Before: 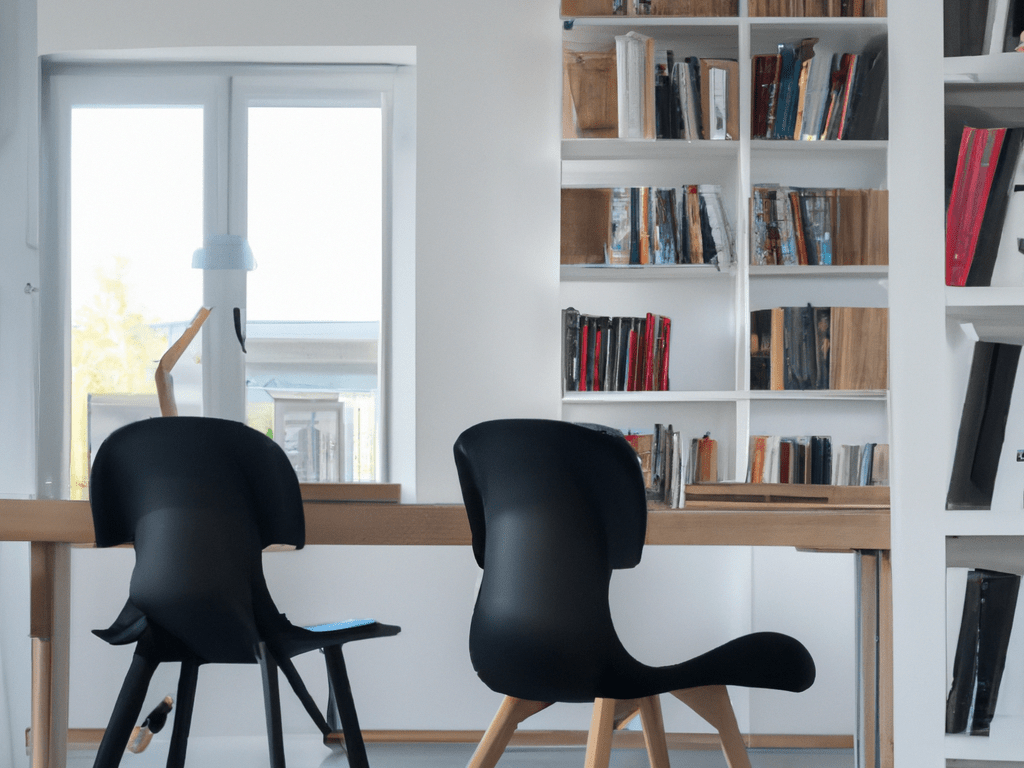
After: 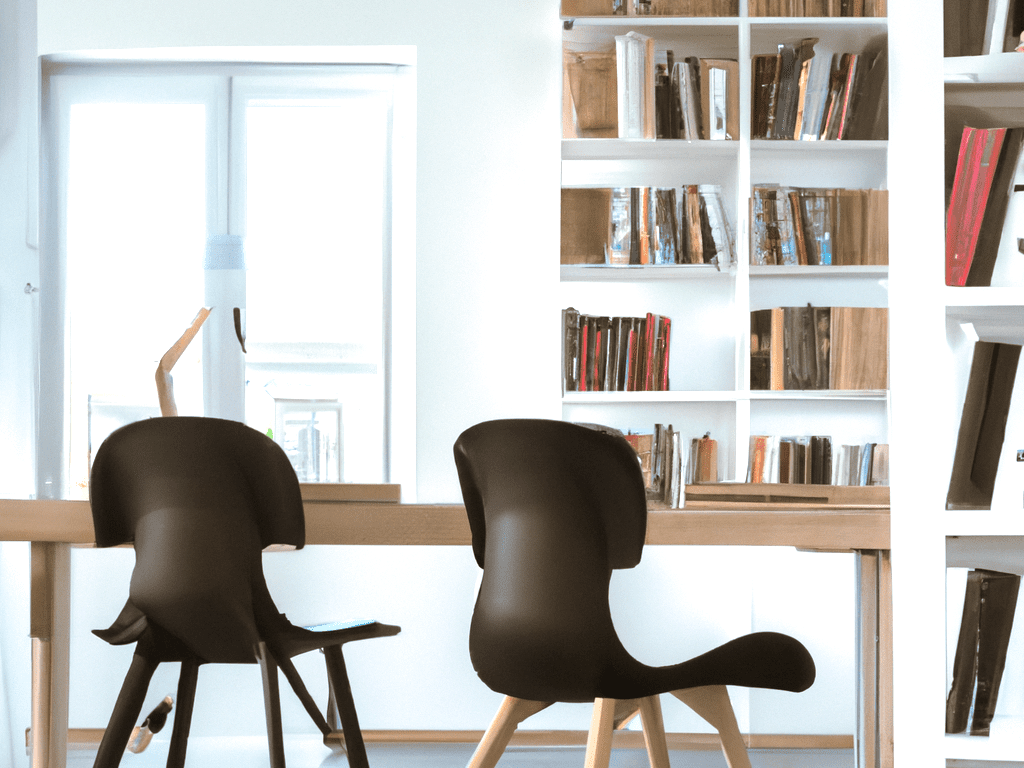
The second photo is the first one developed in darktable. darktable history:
exposure: black level correction 0, exposure 0.9 EV, compensate exposure bias true, compensate highlight preservation false
split-toning: shadows › hue 37.98°, highlights › hue 185.58°, balance -55.261
